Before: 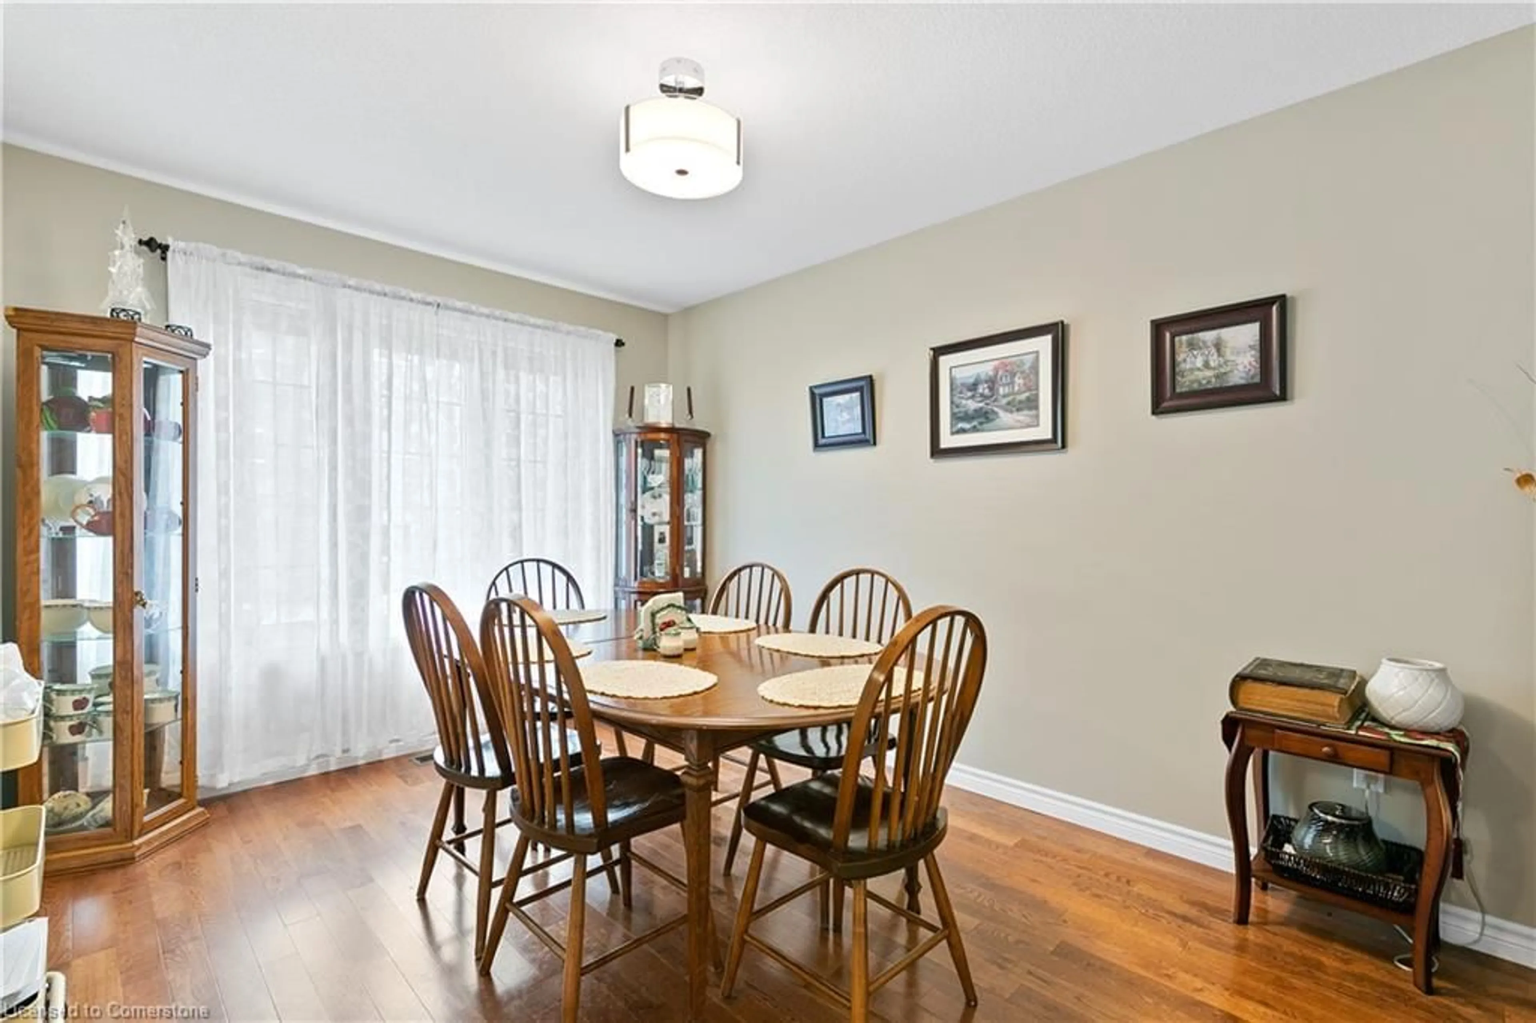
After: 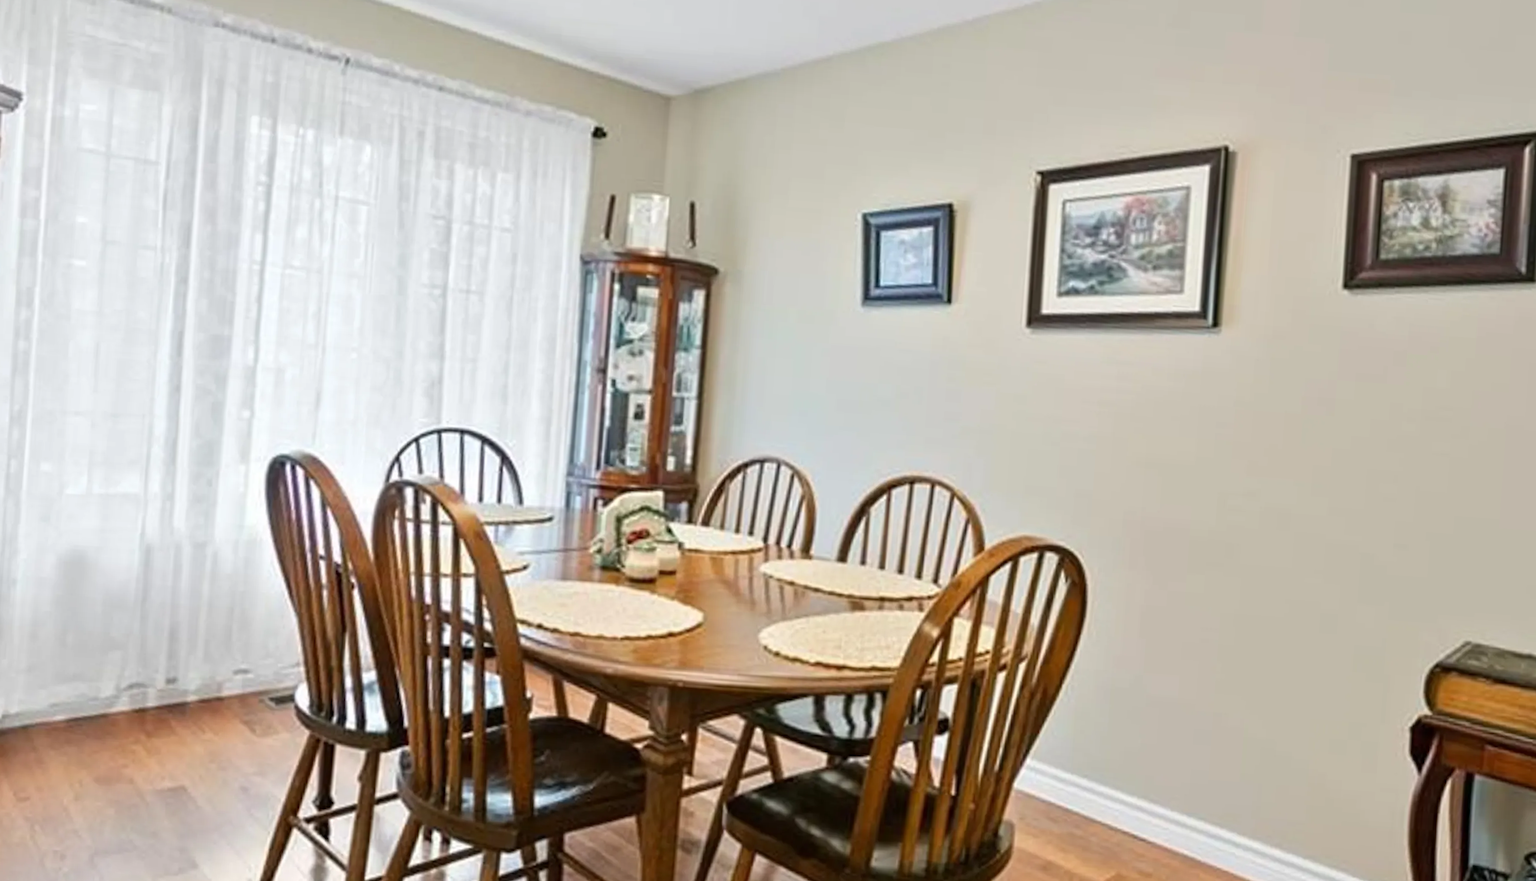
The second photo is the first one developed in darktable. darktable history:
crop and rotate: angle -4.13°, left 9.78%, top 20.601%, right 12.092%, bottom 12.105%
